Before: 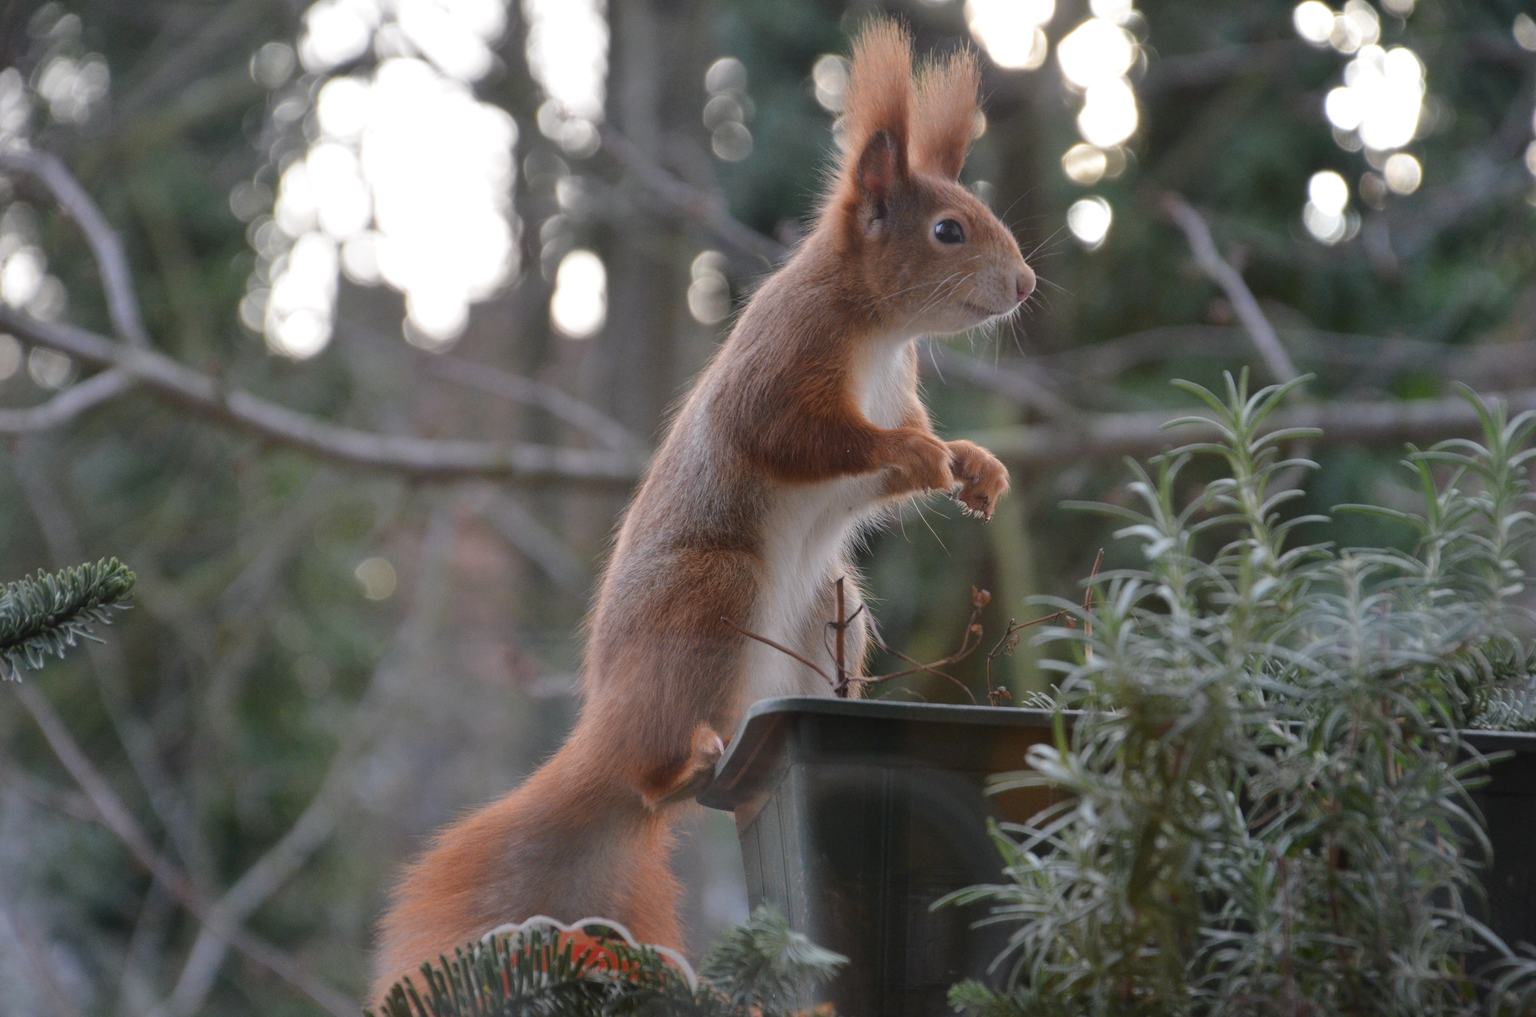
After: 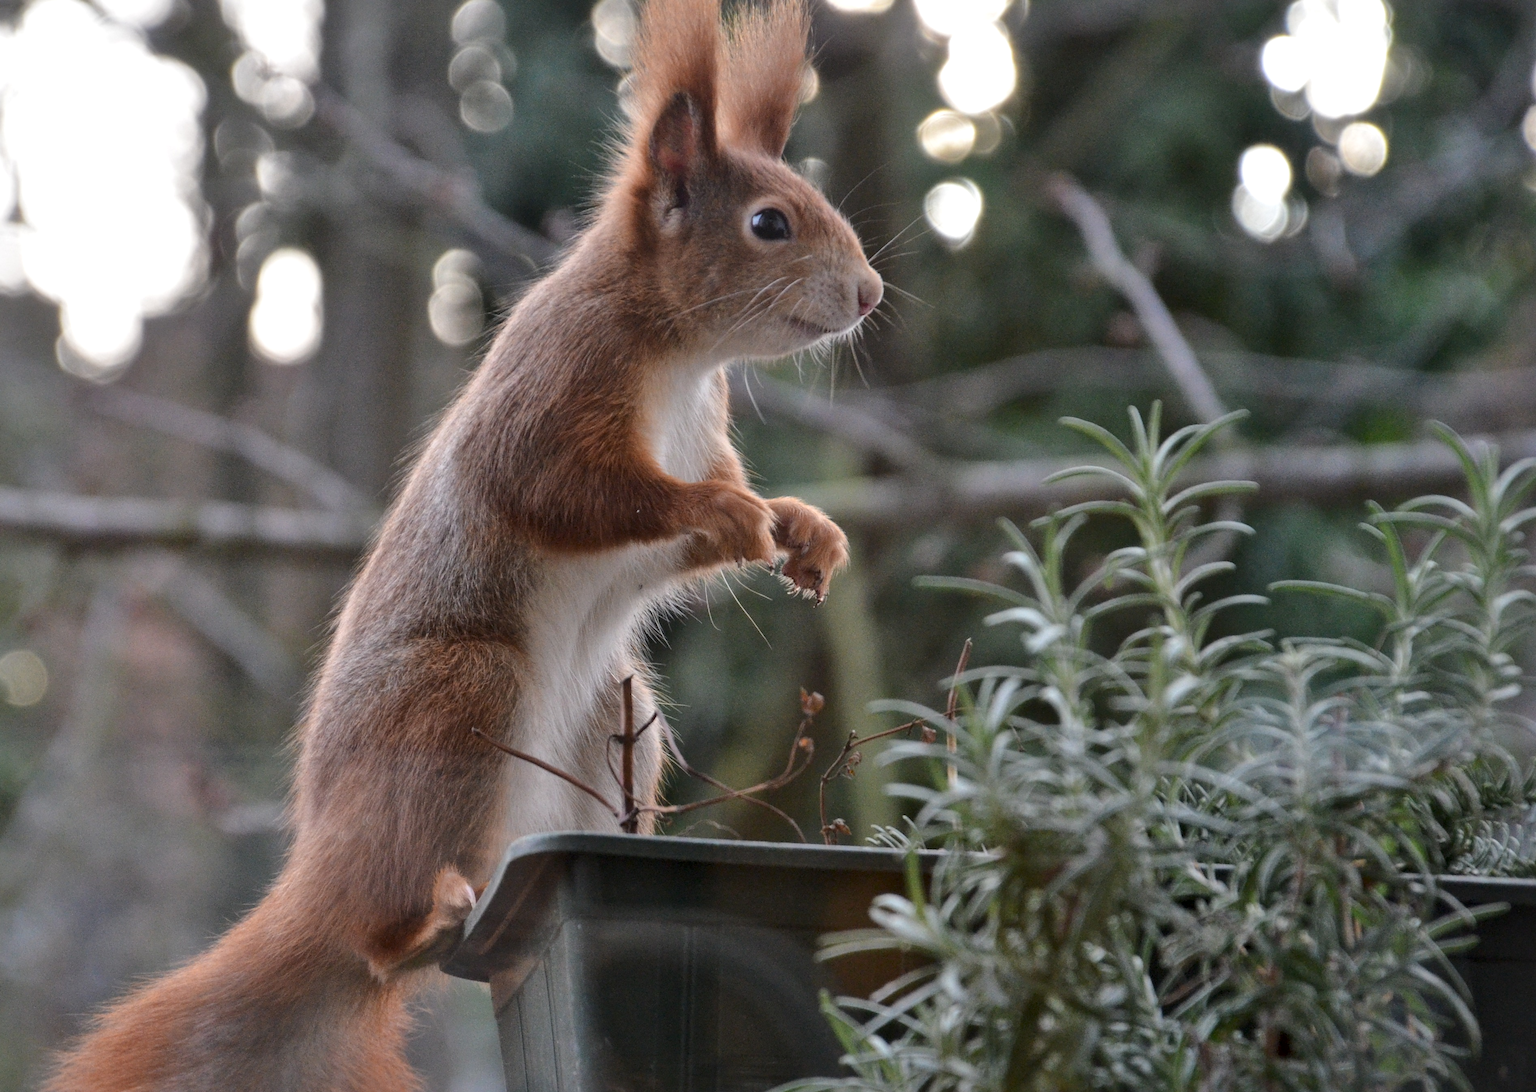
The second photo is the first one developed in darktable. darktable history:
crop: left 23.452%, top 5.921%, bottom 11.827%
local contrast: mode bilateral grid, contrast 26, coarseness 61, detail 151%, midtone range 0.2
